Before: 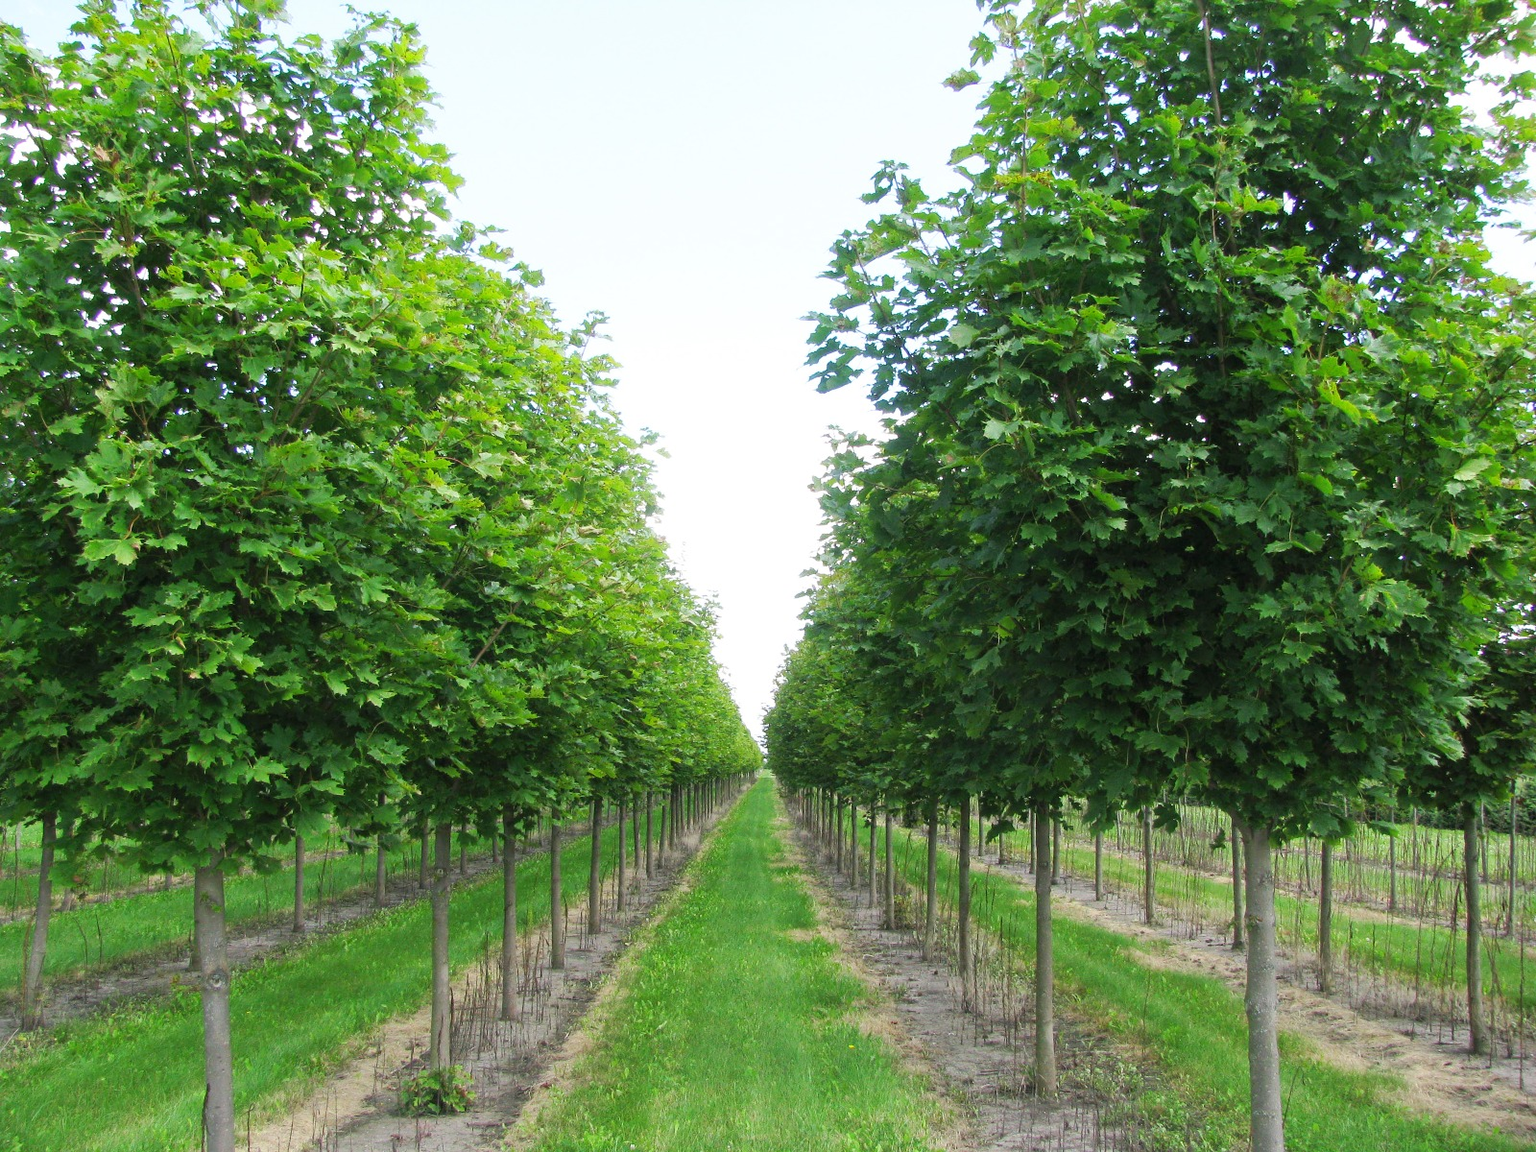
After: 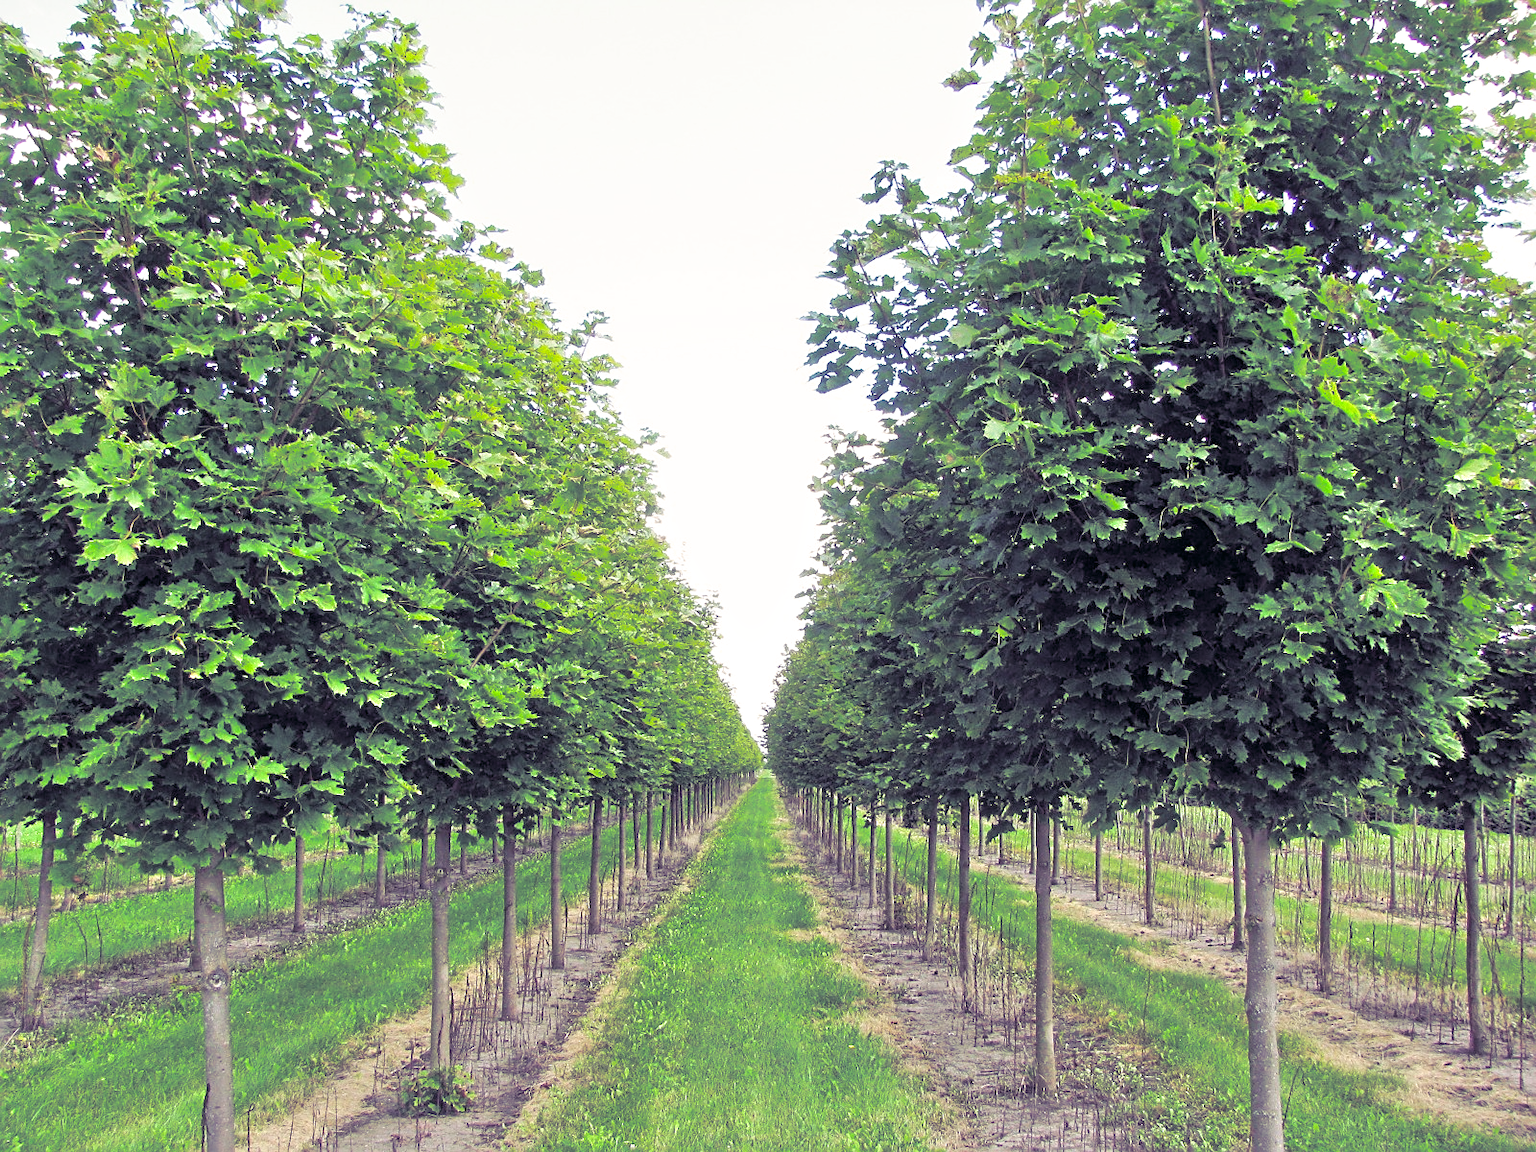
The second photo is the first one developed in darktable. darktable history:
color balance: lift [0.998, 0.998, 1.001, 1.002], gamma [0.995, 1.025, 0.992, 0.975], gain [0.995, 1.02, 0.997, 0.98]
split-toning: shadows › hue 255.6°, shadows › saturation 0.66, highlights › hue 43.2°, highlights › saturation 0.68, balance -50.1
tone equalizer: -7 EV 0.15 EV, -6 EV 0.6 EV, -5 EV 1.15 EV, -4 EV 1.33 EV, -3 EV 1.15 EV, -2 EV 0.6 EV, -1 EV 0.15 EV, mask exposure compensation -0.5 EV
sharpen: on, module defaults
